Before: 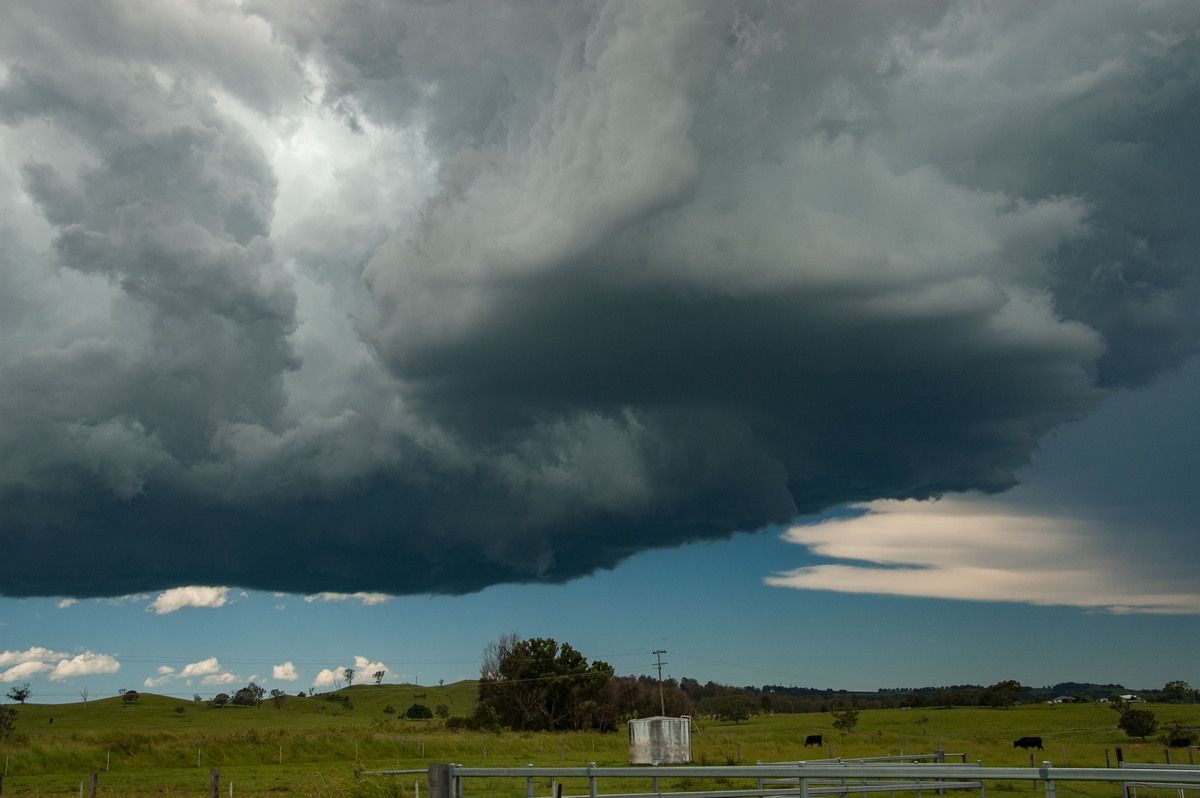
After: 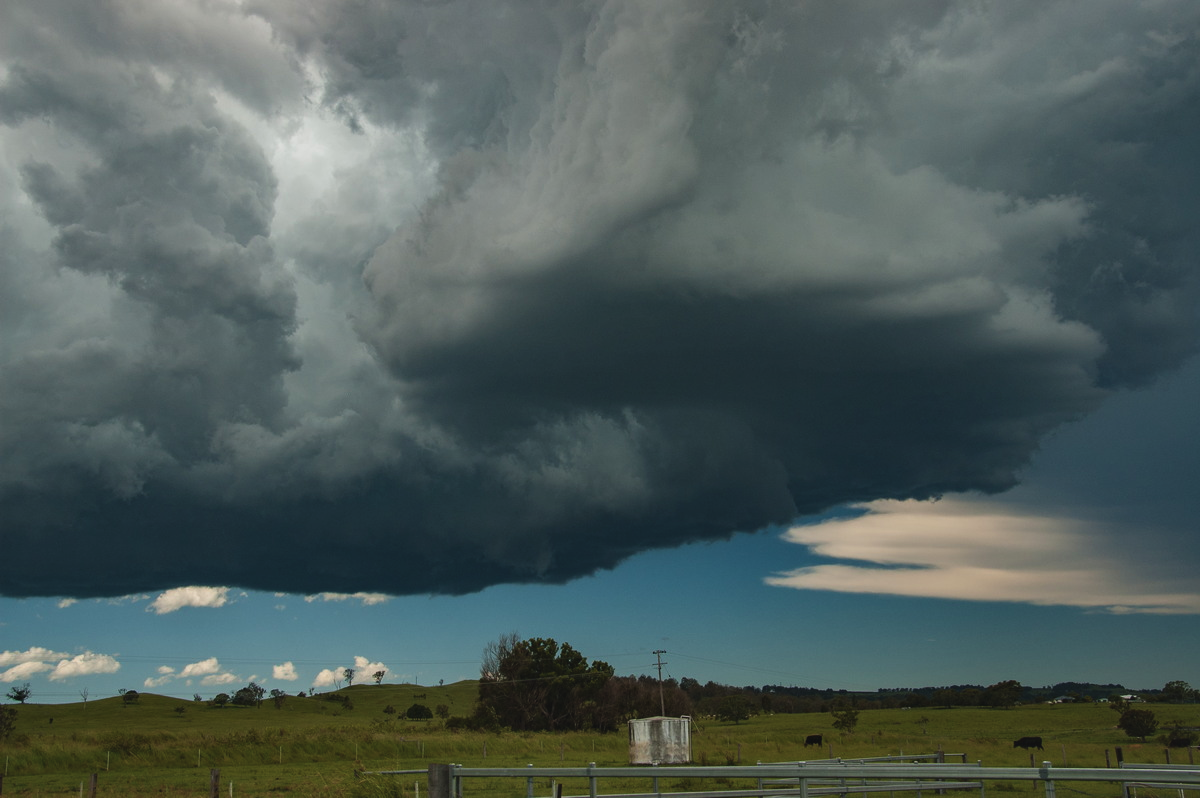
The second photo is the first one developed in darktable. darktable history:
contrast equalizer: y [[0.546, 0.552, 0.554, 0.554, 0.552, 0.546], [0.5 ×6], [0.5 ×6], [0 ×6], [0 ×6]]
velvia: on, module defaults
exposure: black level correction -0.015, exposure -0.524 EV, compensate highlight preservation false
